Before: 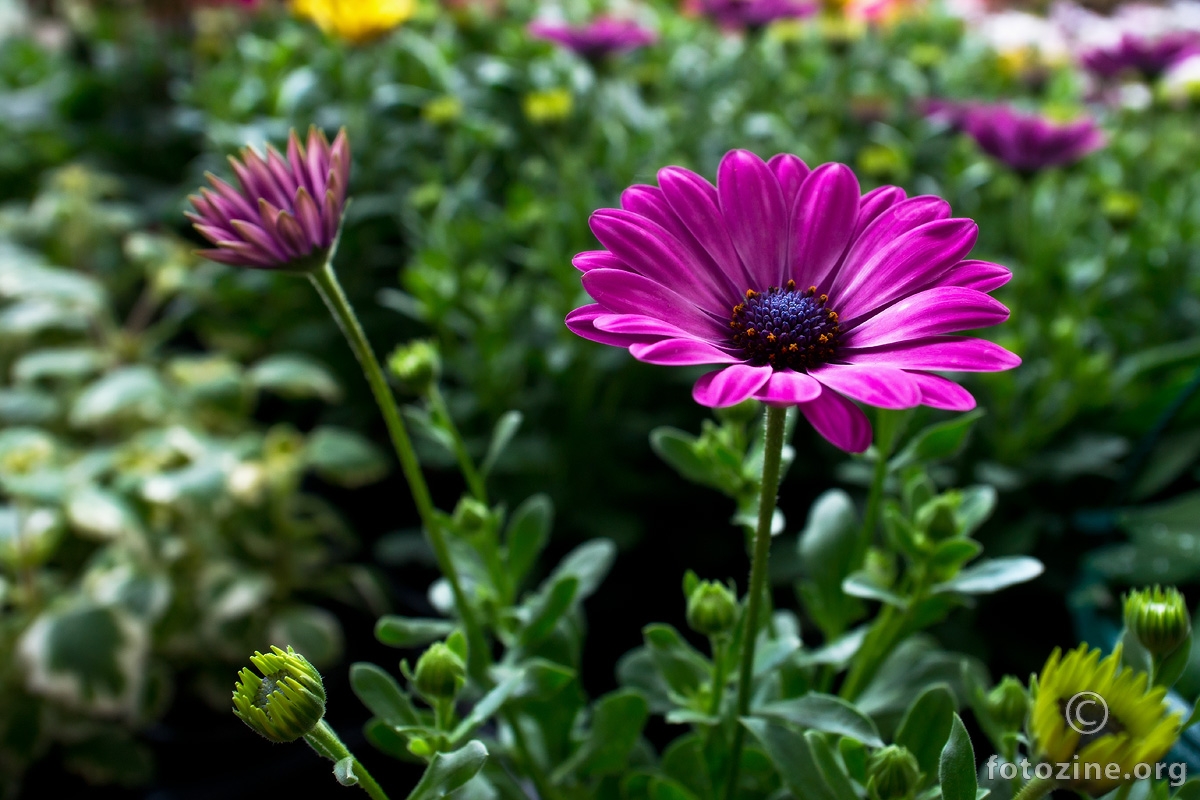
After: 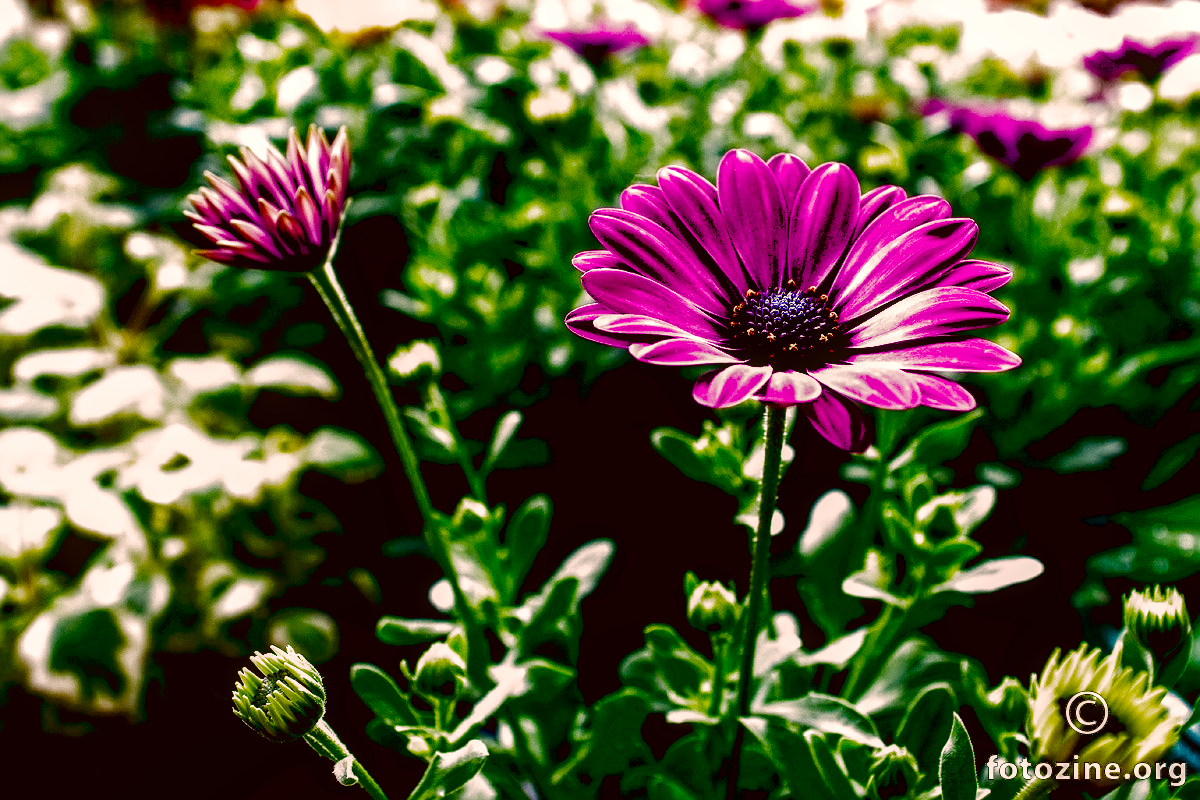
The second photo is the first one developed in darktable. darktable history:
velvia: strength 31.4%, mid-tones bias 0.204
local contrast: on, module defaults
color correction: highlights a* 6.56, highlights b* 7.54, shadows a* 6.16, shadows b* 6.85, saturation 0.929
sharpen: on, module defaults
filmic rgb: black relative exposure -8.1 EV, white relative exposure 3.01 EV, hardness 5.34, contrast 1.253, preserve chrominance no, color science v5 (2021), iterations of high-quality reconstruction 0, contrast in shadows safe, contrast in highlights safe
exposure: black level correction 0.015, exposure 1.779 EV, compensate highlight preservation false
contrast brightness saturation: brightness -0.506
